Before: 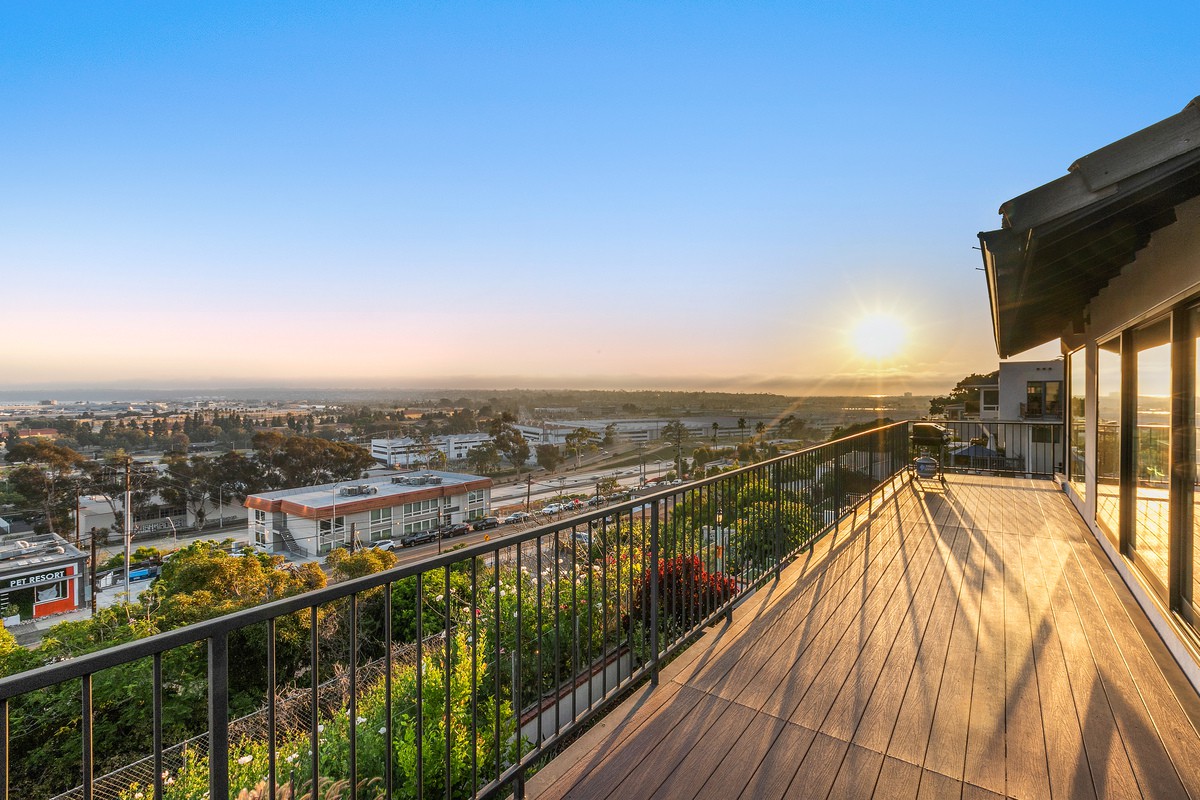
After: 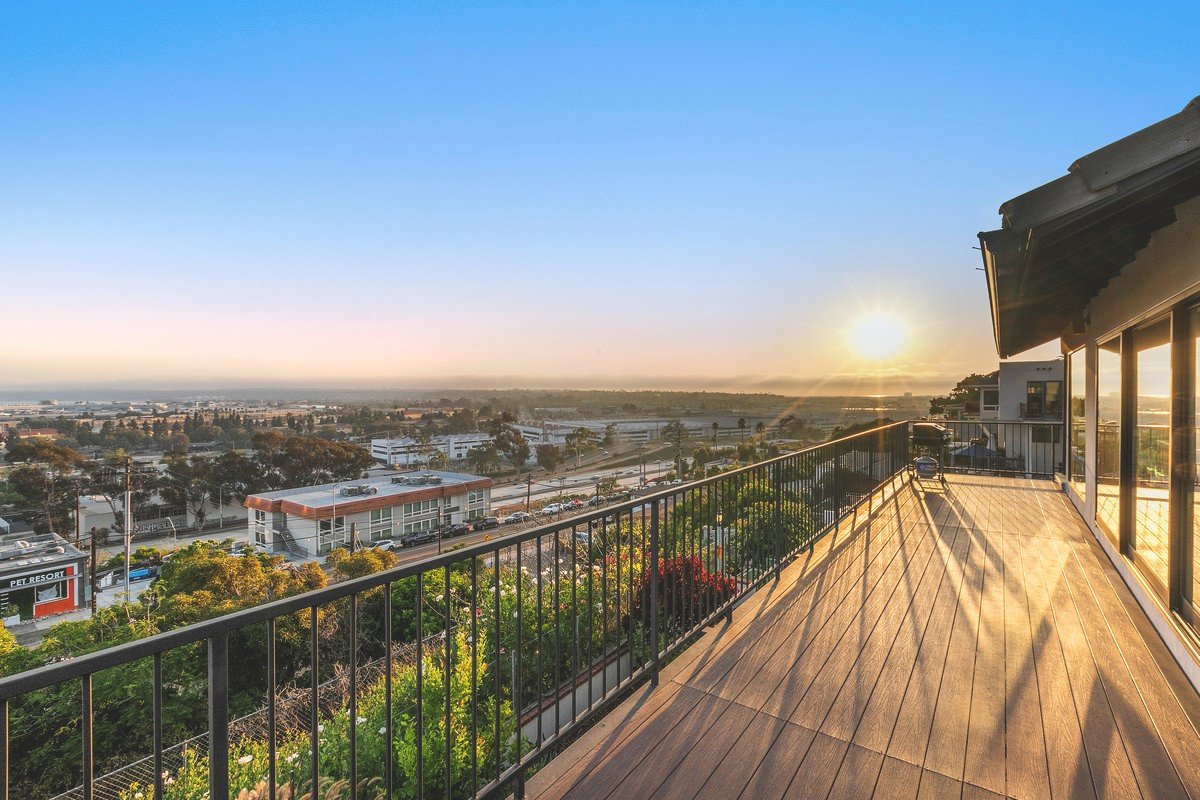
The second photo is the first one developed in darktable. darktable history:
exposure: black level correction -0.016, compensate highlight preservation false
